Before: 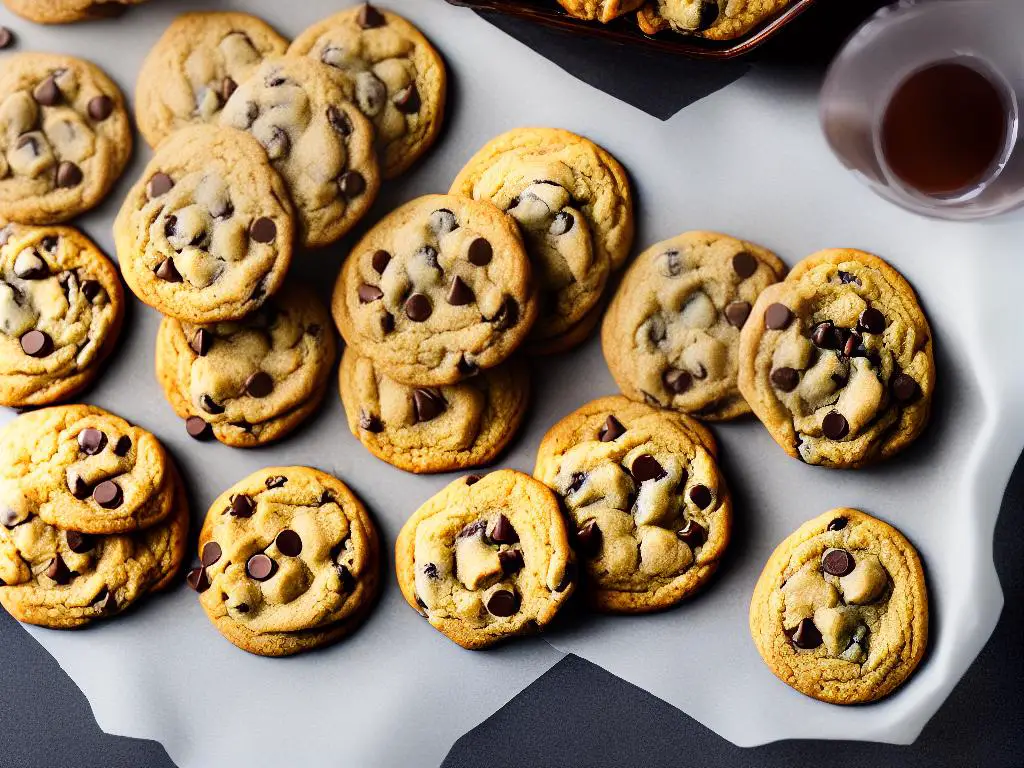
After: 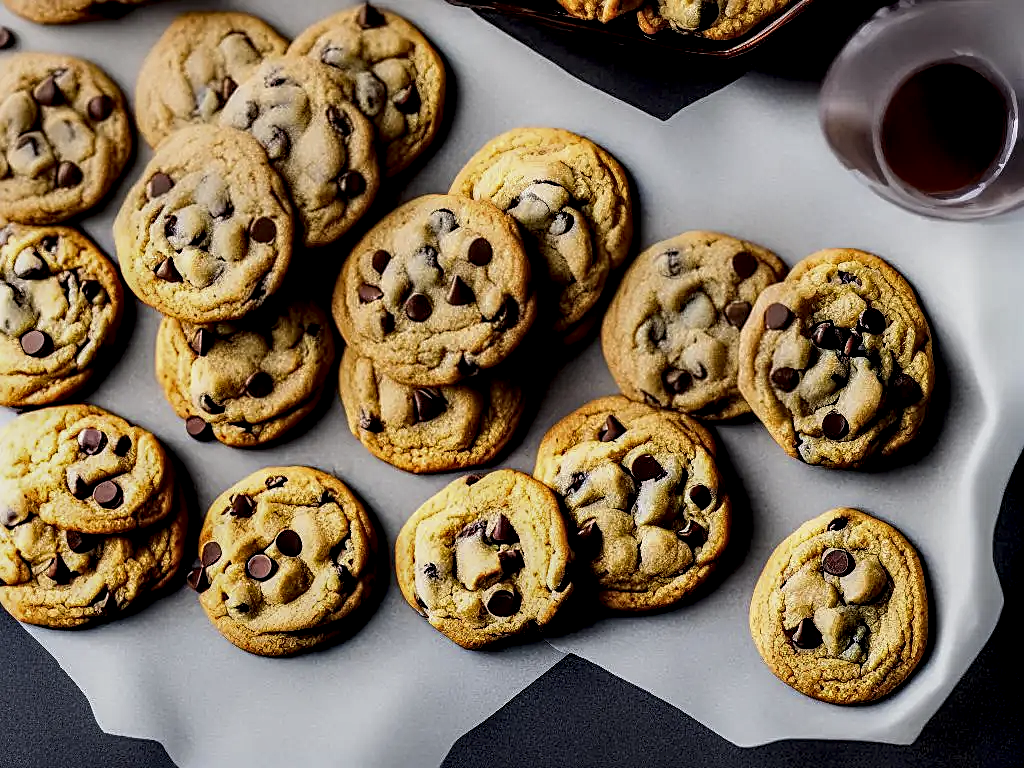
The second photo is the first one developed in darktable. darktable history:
local contrast: highlights 63%, shadows 54%, detail 168%, midtone range 0.512
sharpen: on, module defaults
exposure: exposure -0.598 EV, compensate exposure bias true, compensate highlight preservation false
